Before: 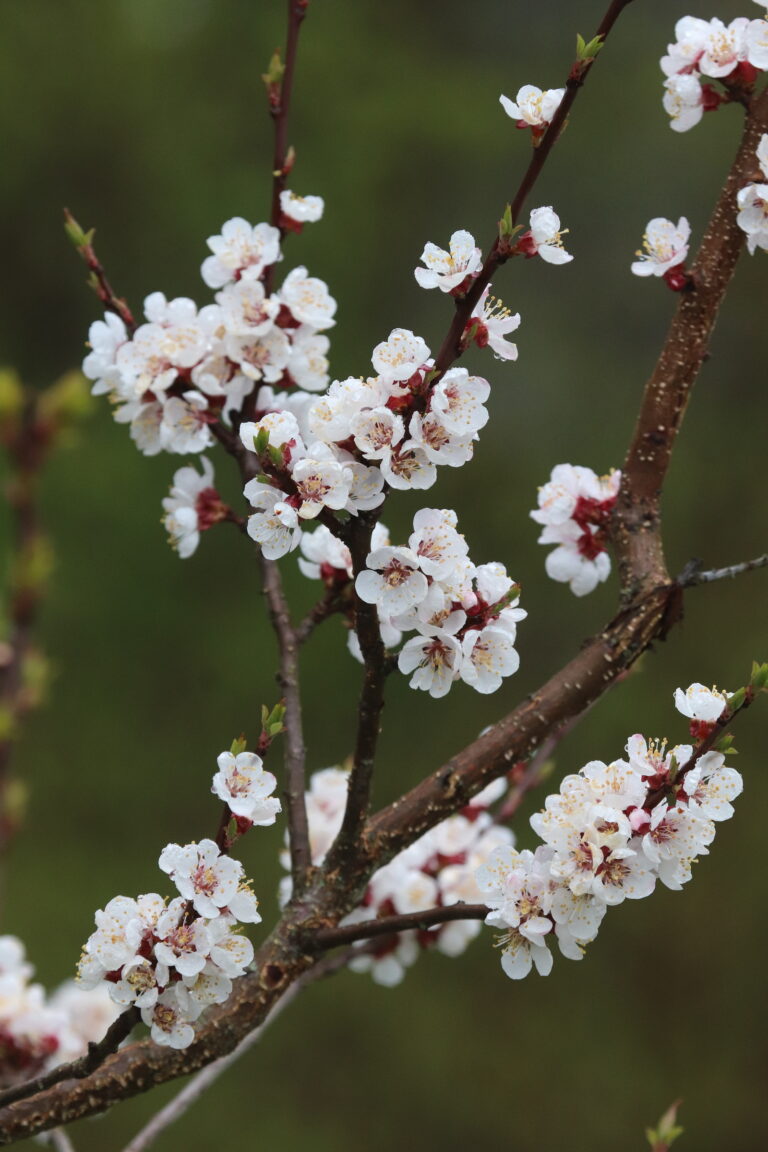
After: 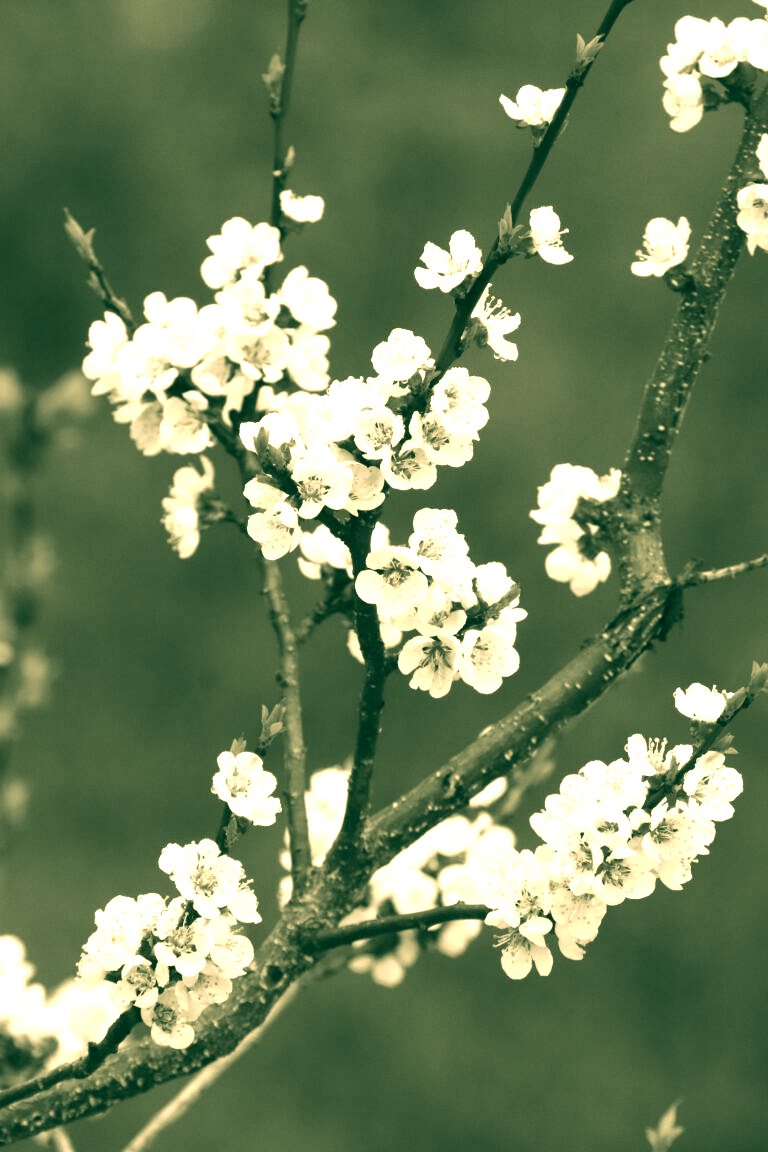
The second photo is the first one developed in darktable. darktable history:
color calibration: output gray [0.267, 0.423, 0.267, 0], illuminant F (fluorescent), F source F9 (Cool White Deluxe 4150 K) – high CRI, x 0.375, y 0.373, temperature 4157.54 K
velvia: on, module defaults
color correction: highlights a* 5.64, highlights b* 33.6, shadows a* -25.65, shadows b* 3.72
exposure: black level correction 0, exposure 1.559 EV, compensate highlight preservation false
